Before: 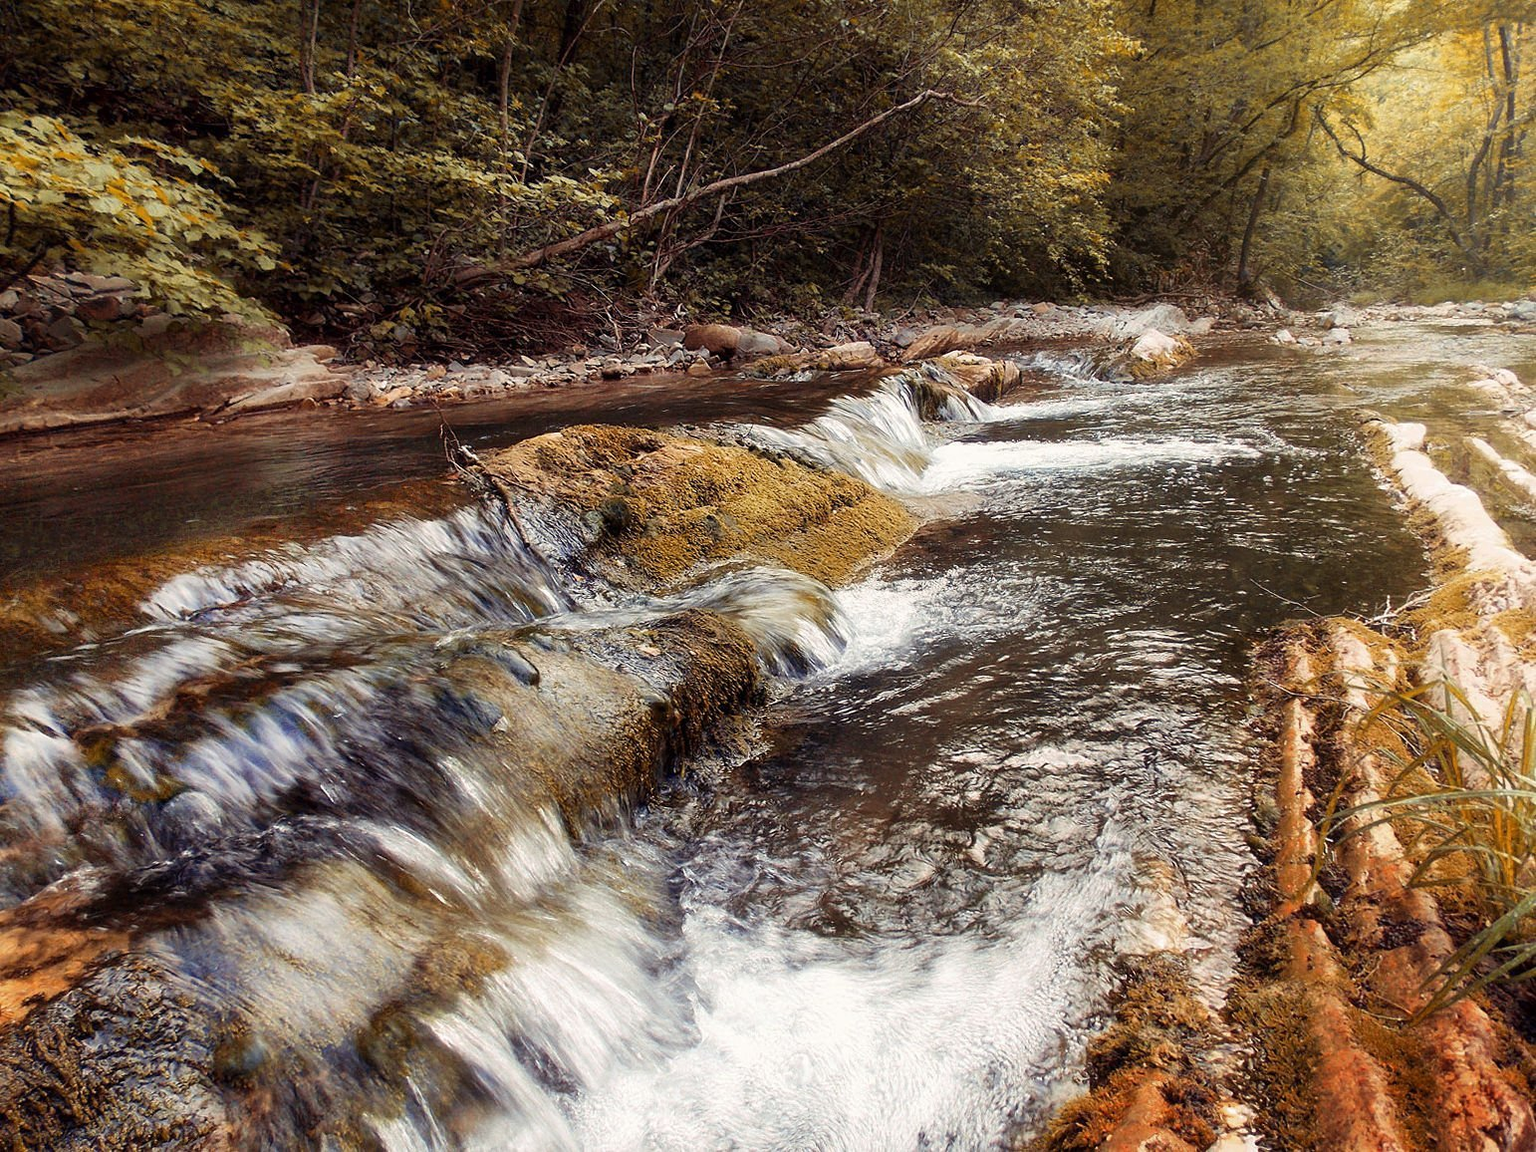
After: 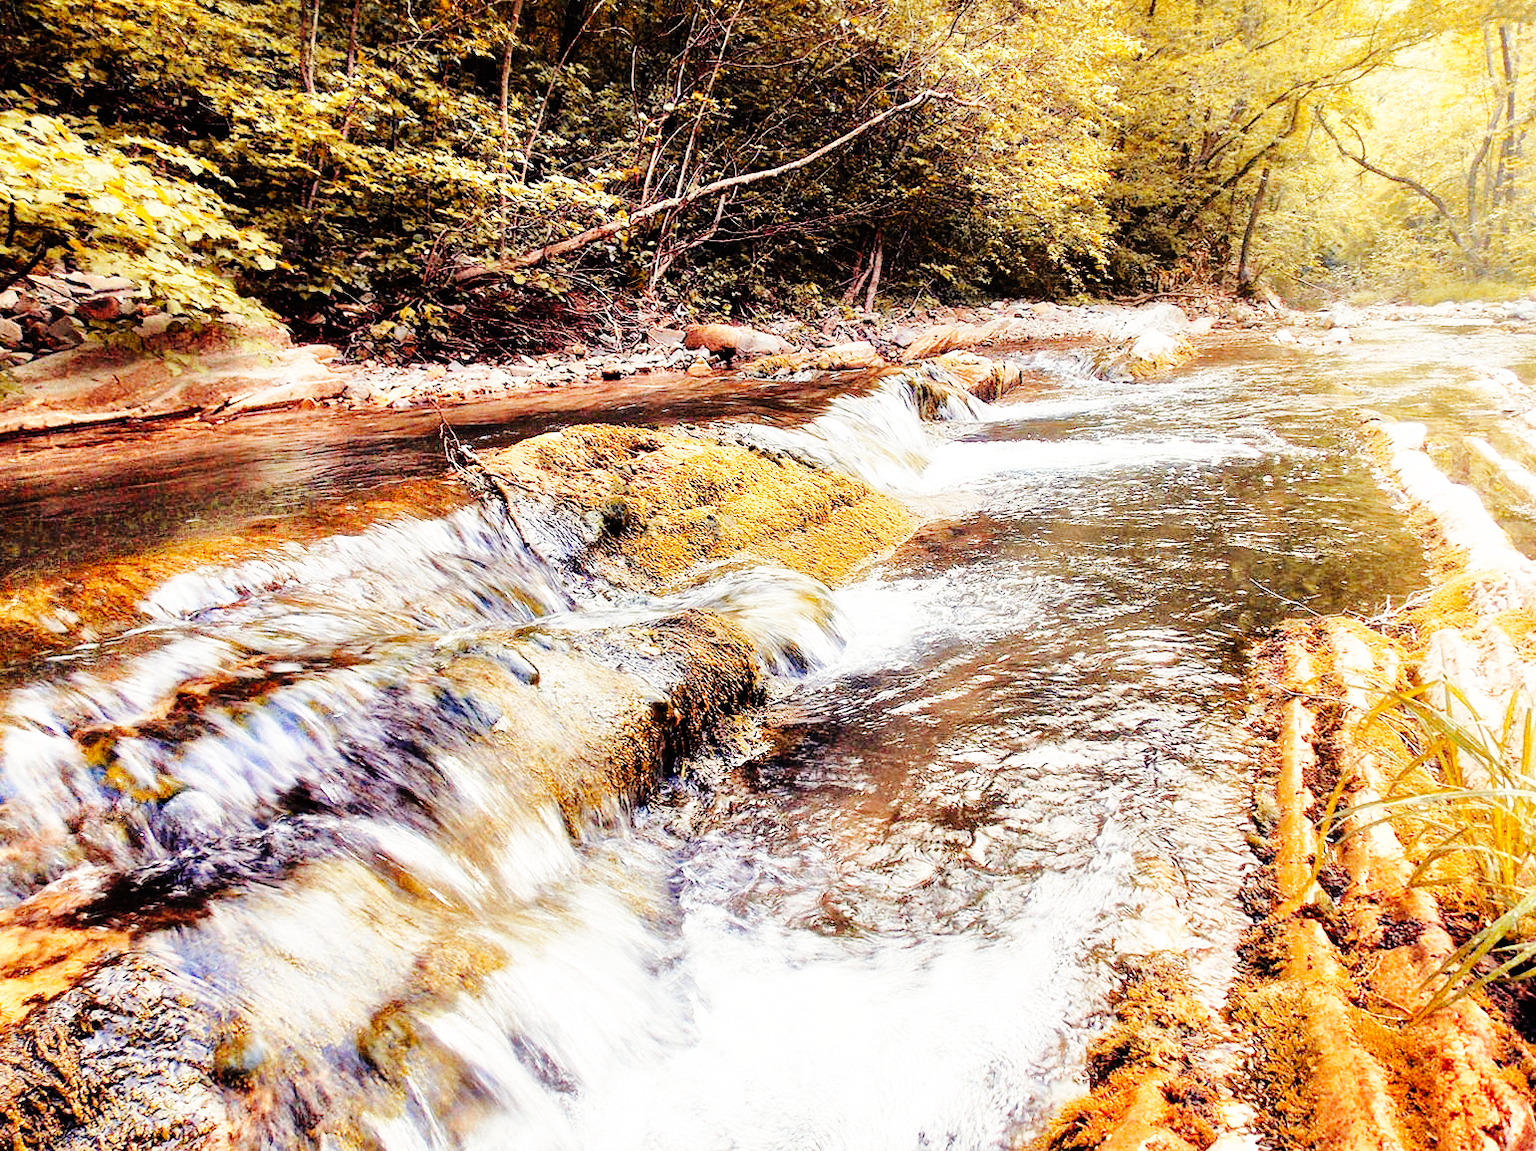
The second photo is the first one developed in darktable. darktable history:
tone equalizer: -7 EV 0.15 EV, -6 EV 0.6 EV, -5 EV 1.15 EV, -4 EV 1.33 EV, -3 EV 1.15 EV, -2 EV 0.6 EV, -1 EV 0.15 EV, mask exposure compensation -0.5 EV
base curve: curves: ch0 [(0, 0) (0, 0) (0.002, 0.001) (0.008, 0.003) (0.019, 0.011) (0.037, 0.037) (0.064, 0.11) (0.102, 0.232) (0.152, 0.379) (0.216, 0.524) (0.296, 0.665) (0.394, 0.789) (0.512, 0.881) (0.651, 0.945) (0.813, 0.986) (1, 1)], preserve colors none
